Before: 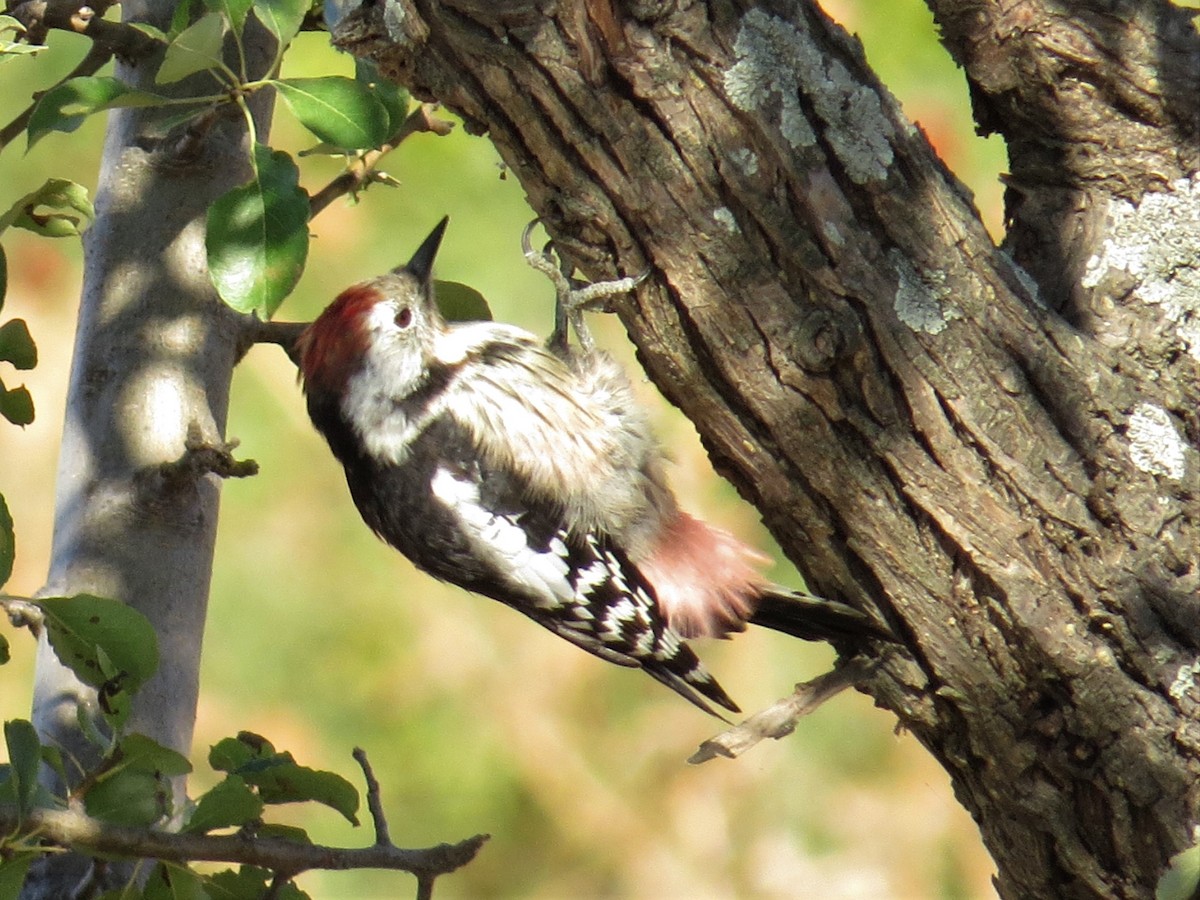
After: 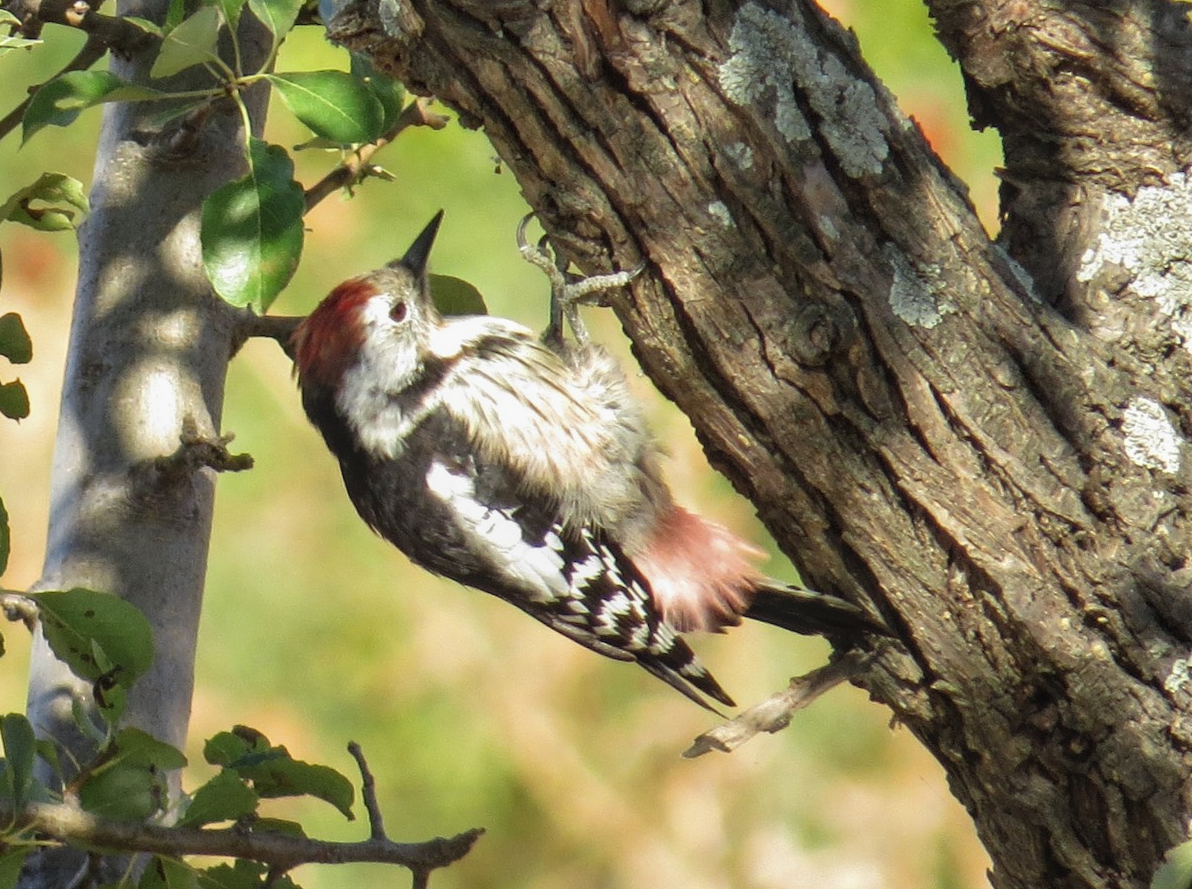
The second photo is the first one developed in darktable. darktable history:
crop: left 0.499%, top 0.693%, right 0.149%, bottom 0.424%
local contrast: detail 110%
